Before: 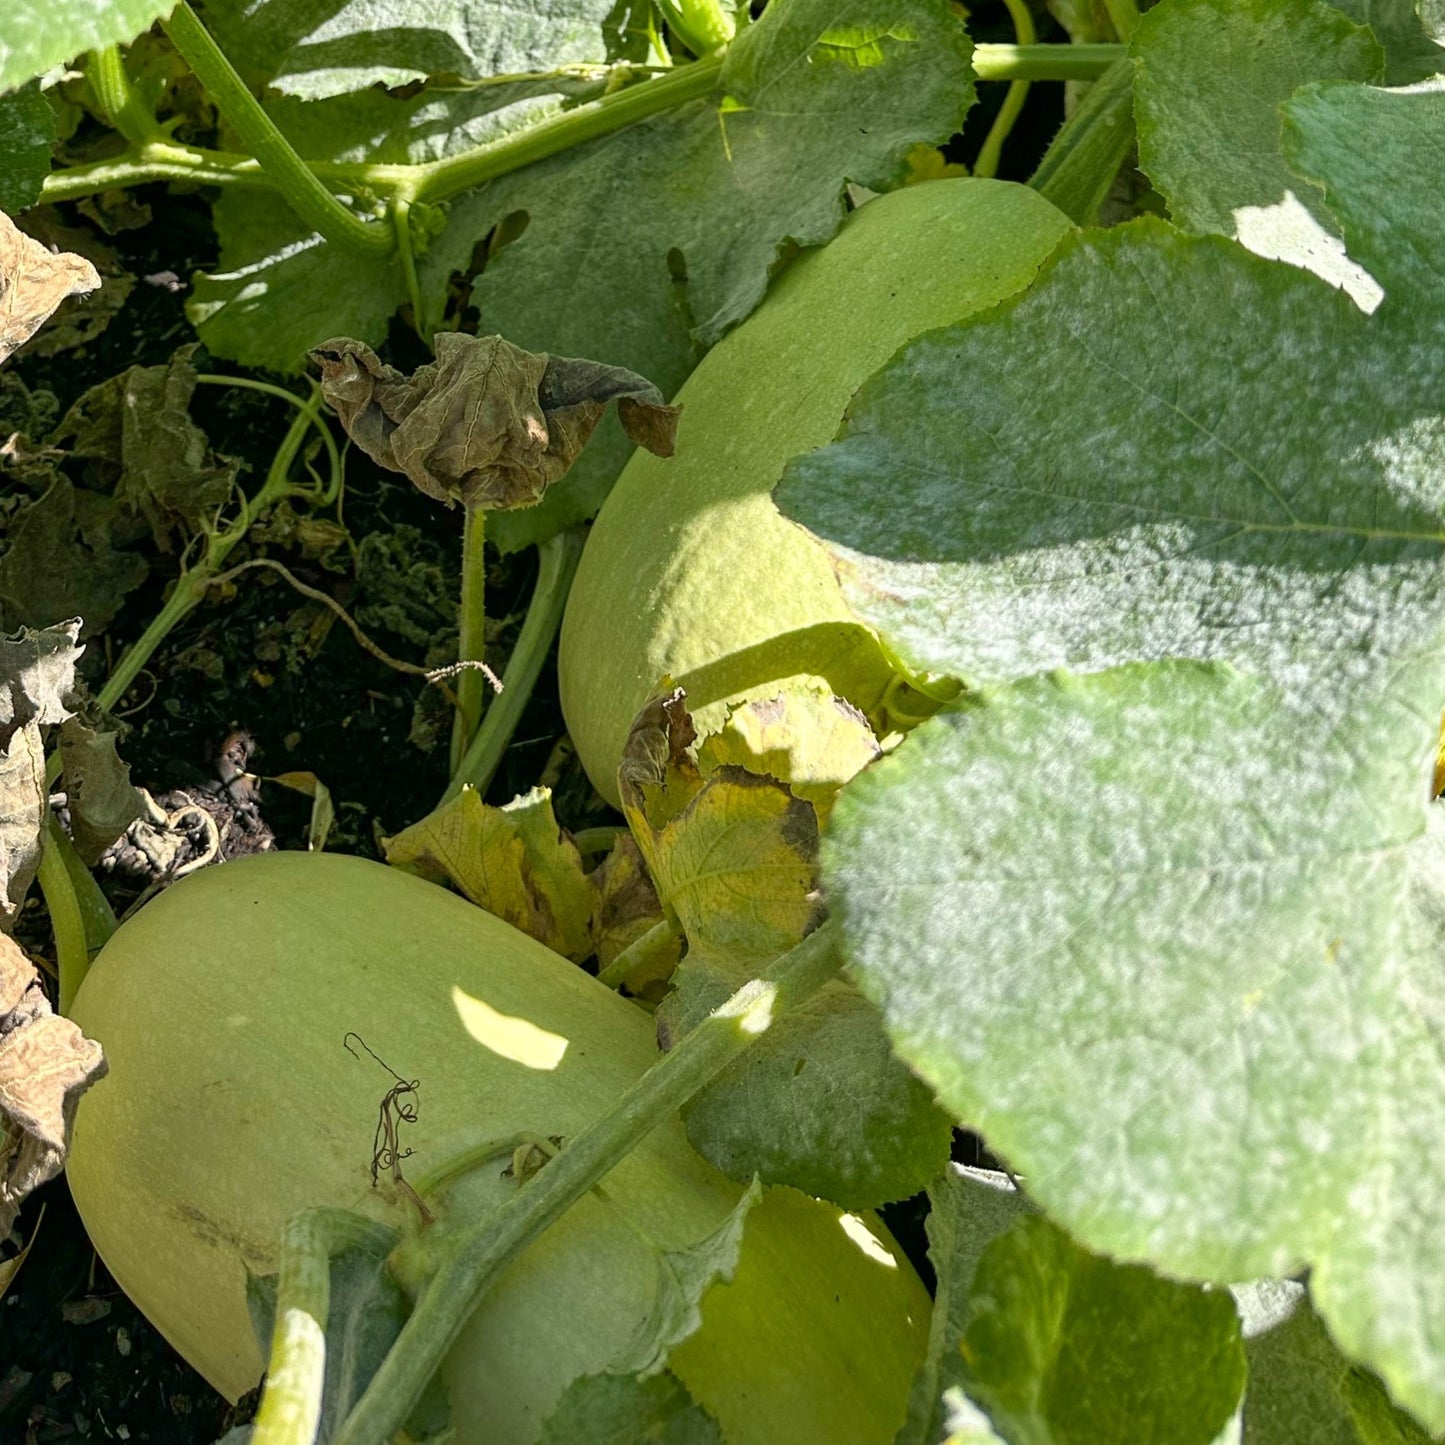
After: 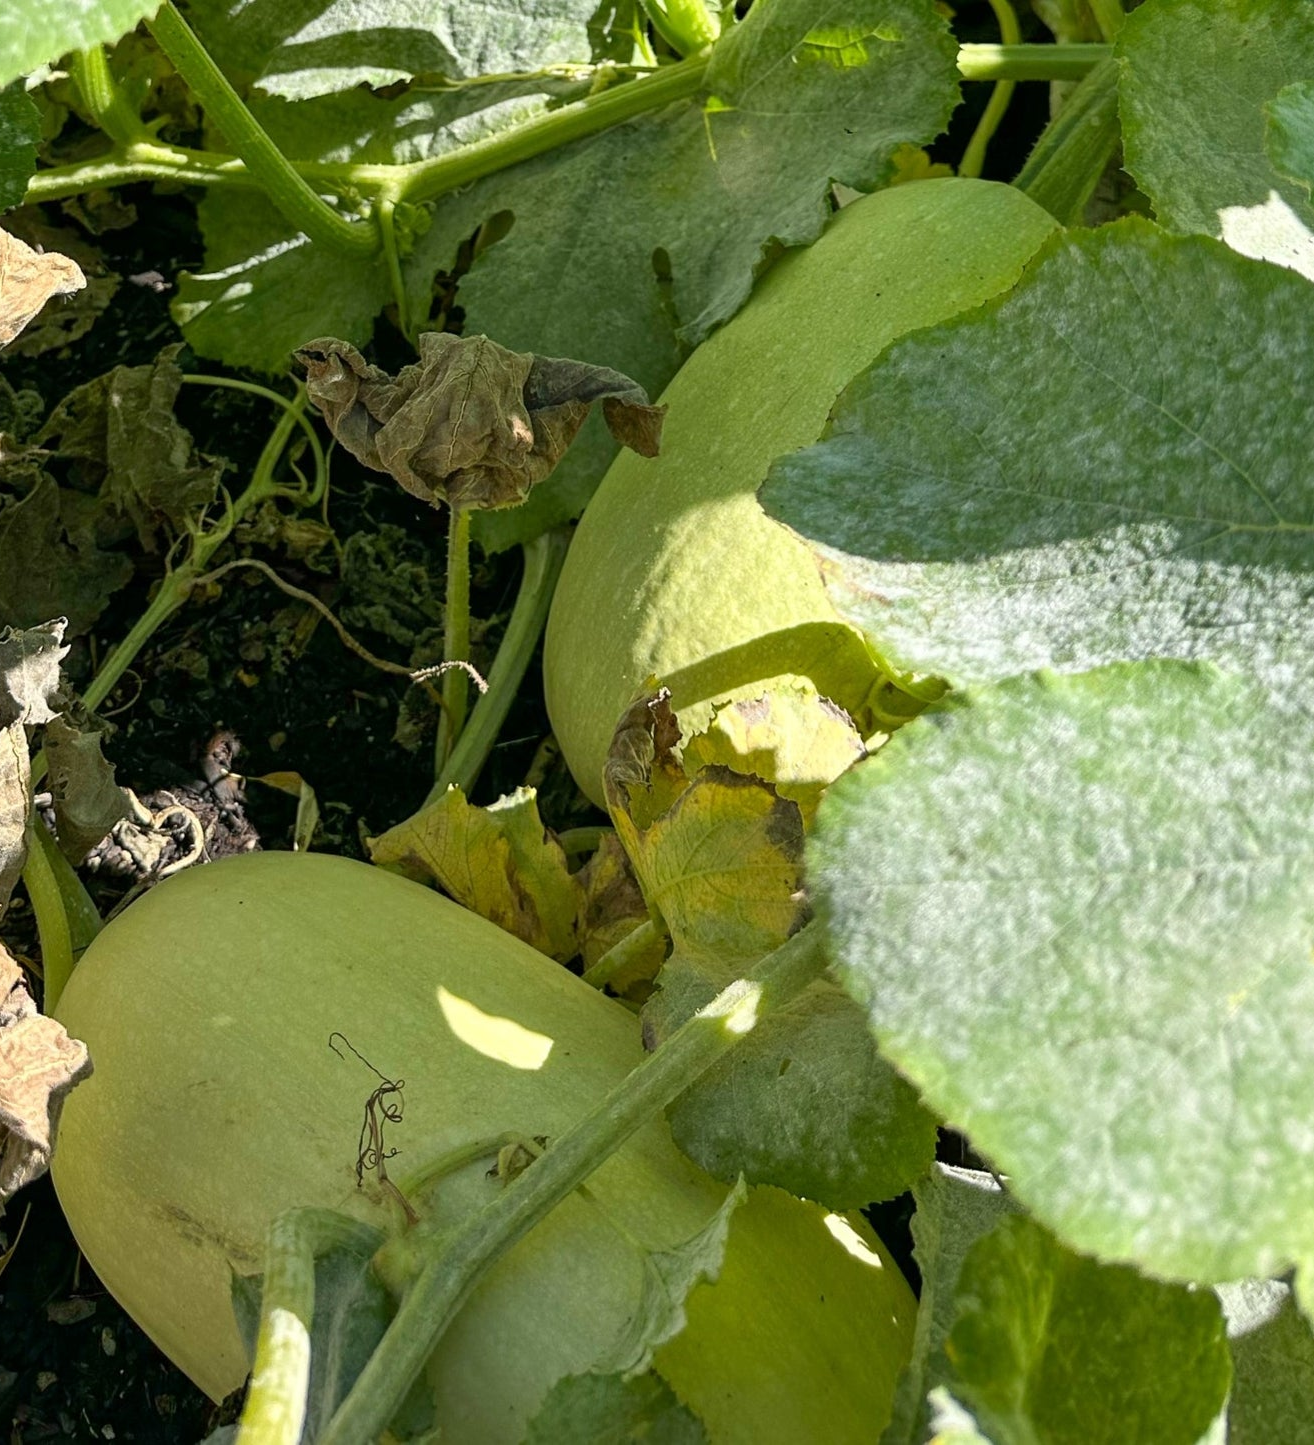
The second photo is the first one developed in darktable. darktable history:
crop and rotate: left 1.049%, right 7.979%
